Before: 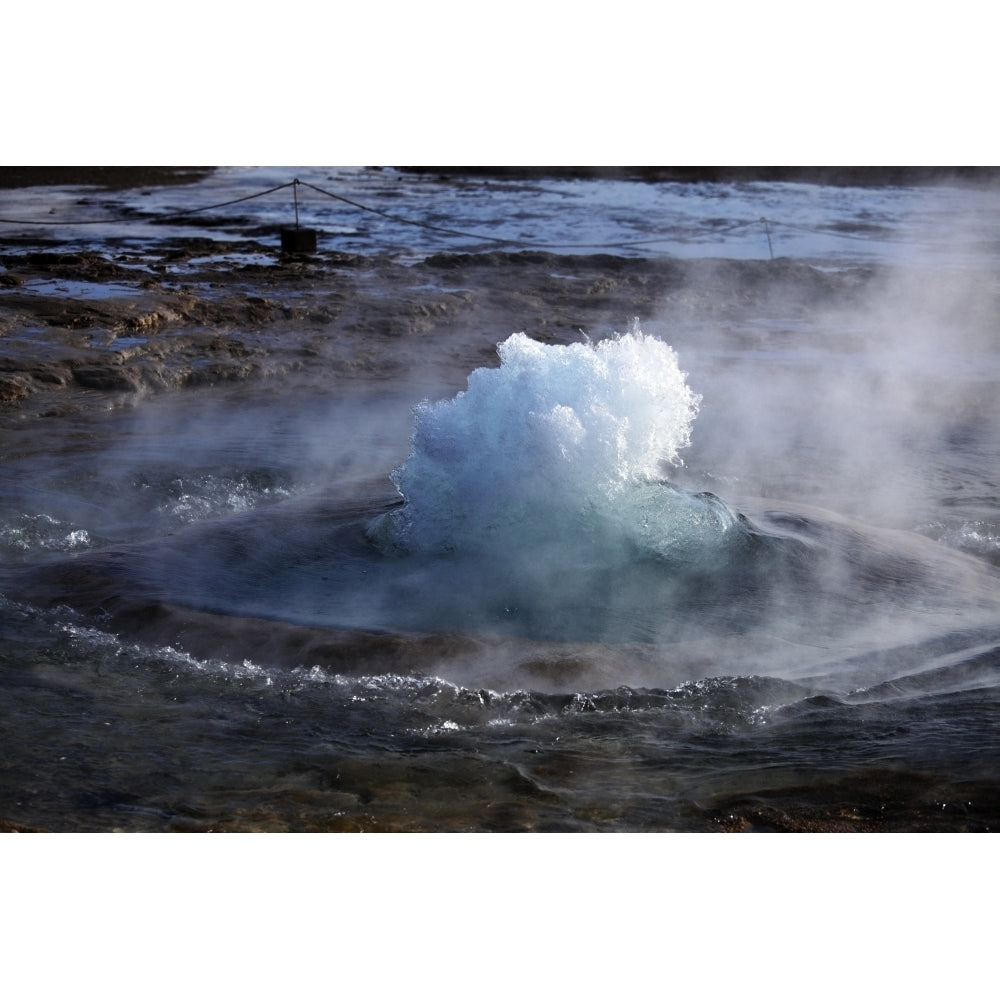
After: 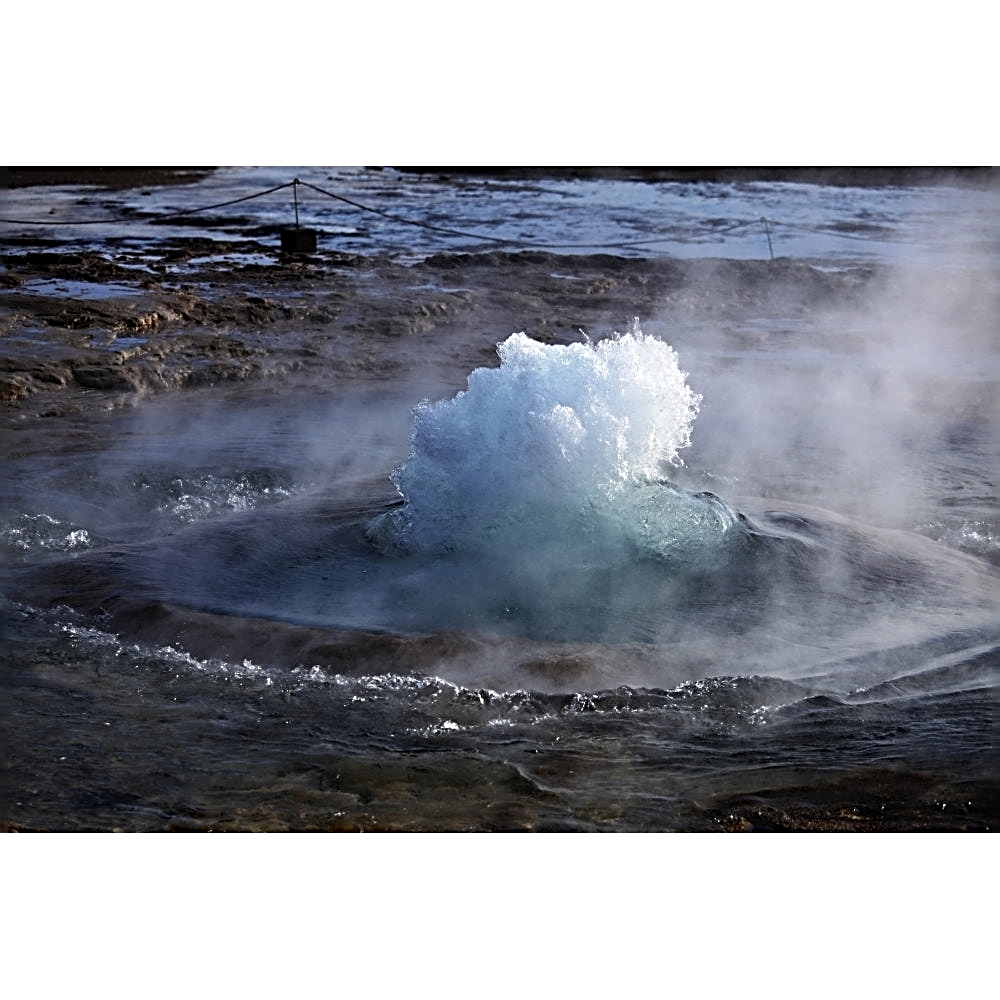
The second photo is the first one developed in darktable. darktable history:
sharpen: radius 2.972, amount 0.768
